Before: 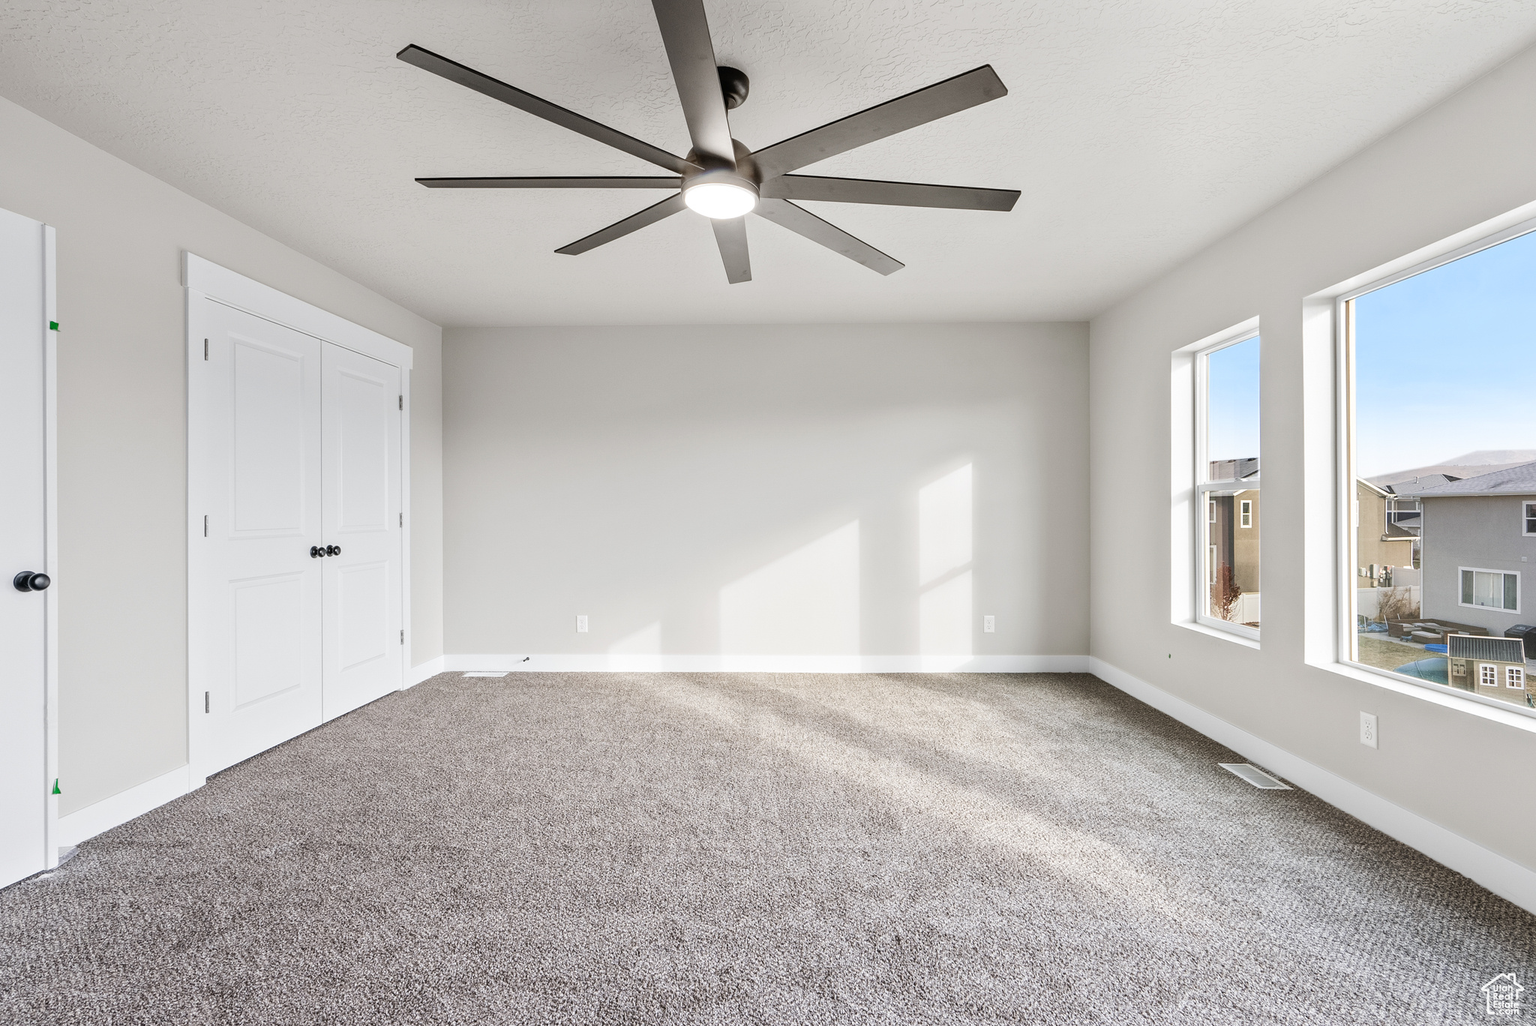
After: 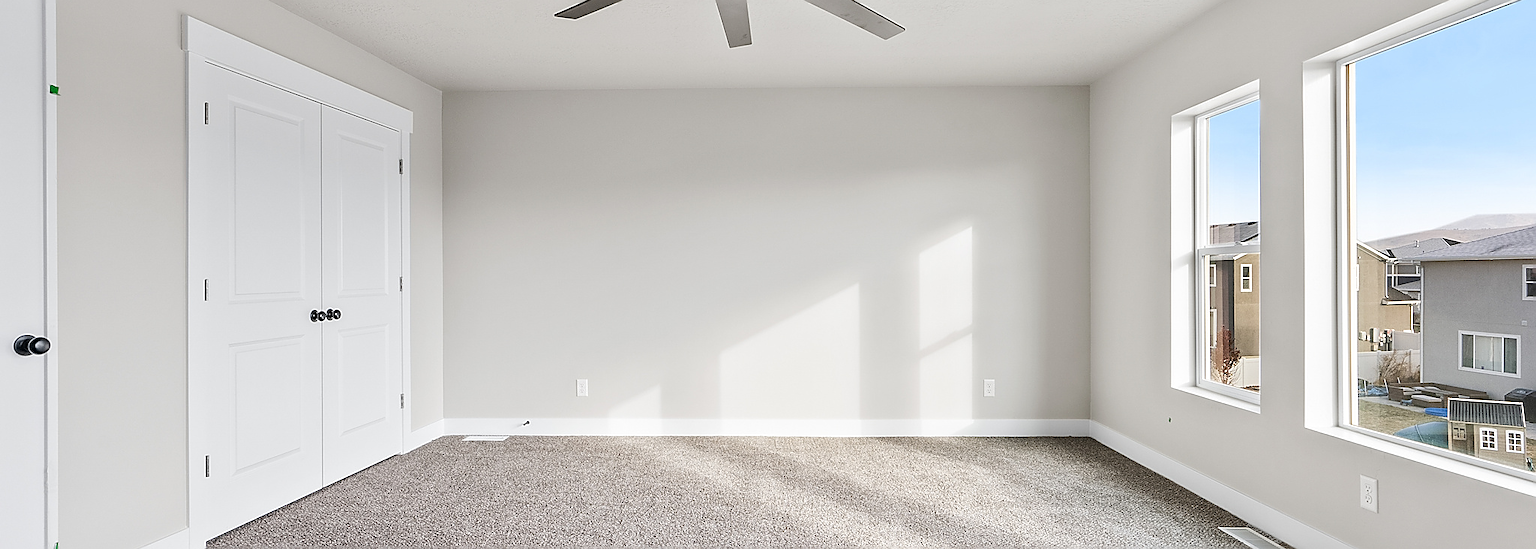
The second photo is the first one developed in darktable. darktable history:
sharpen: radius 1.4, amount 1.25, threshold 0.7
crop and rotate: top 23.043%, bottom 23.437%
